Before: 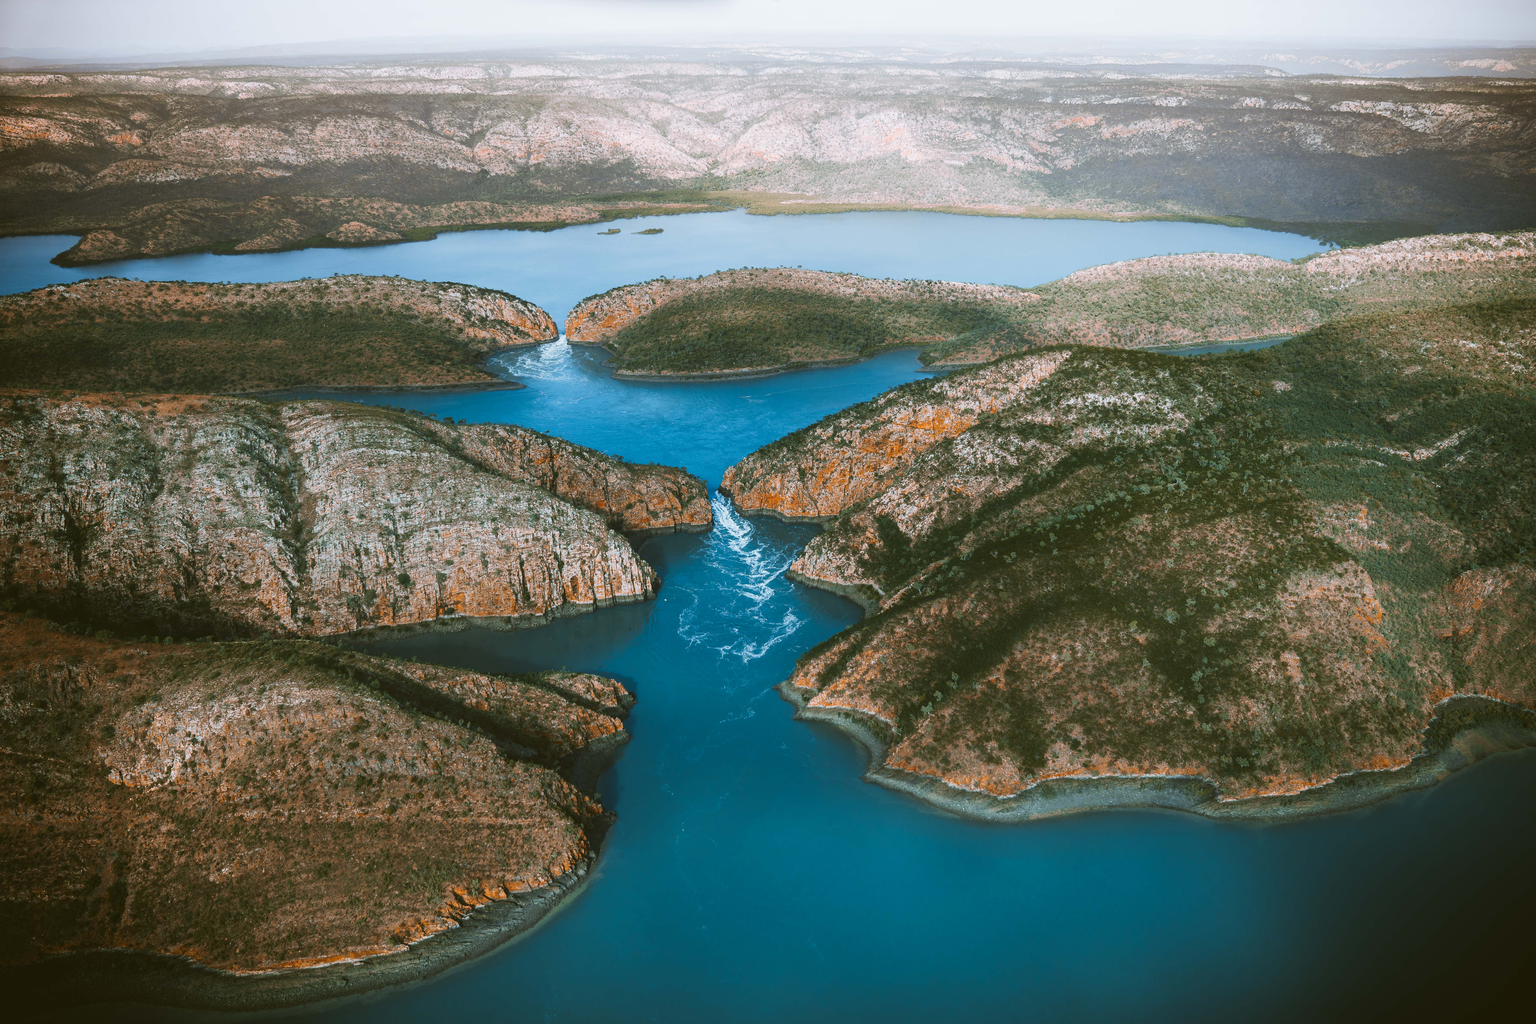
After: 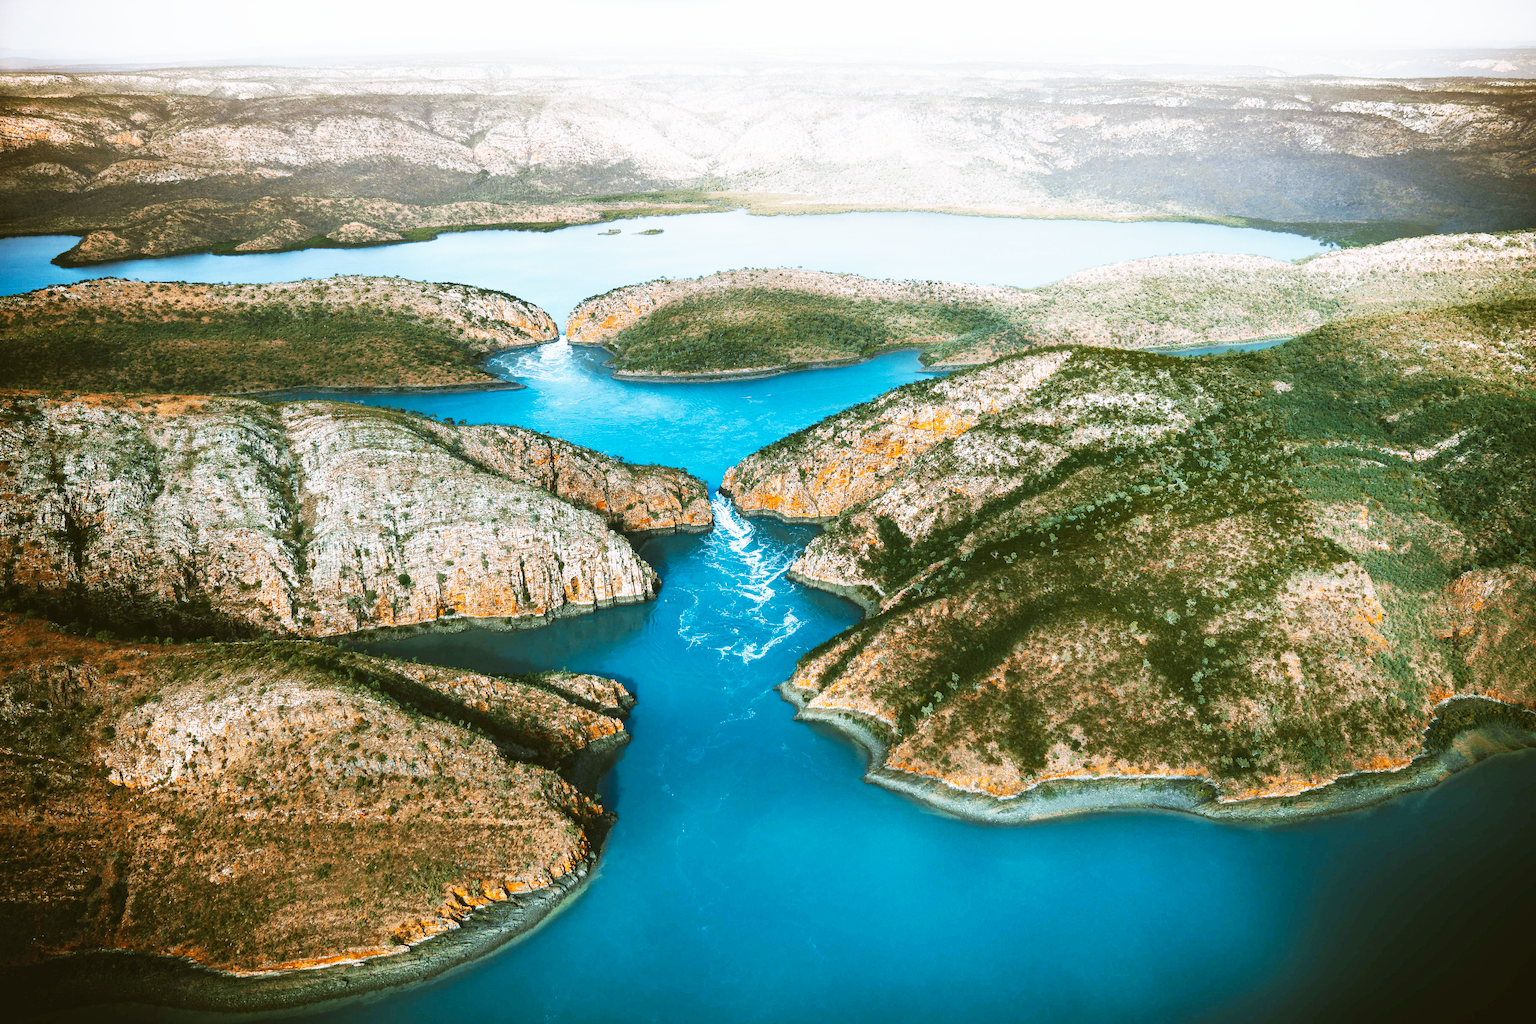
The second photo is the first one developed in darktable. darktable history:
shadows and highlights: radius 126.24, shadows 30.29, highlights -30.63, low approximation 0.01, soften with gaussian
base curve: curves: ch0 [(0, 0) (0.007, 0.004) (0.027, 0.03) (0.046, 0.07) (0.207, 0.54) (0.442, 0.872) (0.673, 0.972) (1, 1)], preserve colors none
